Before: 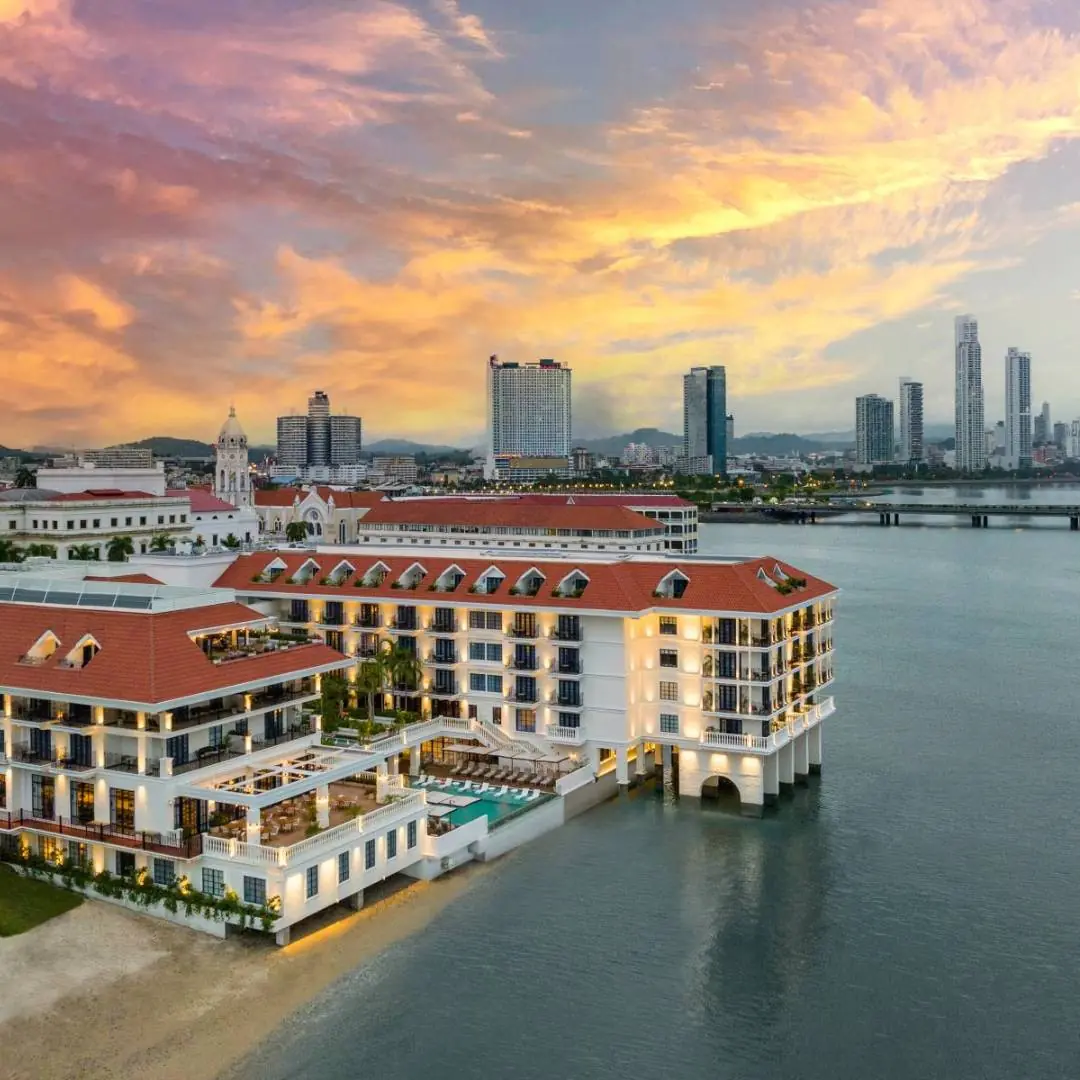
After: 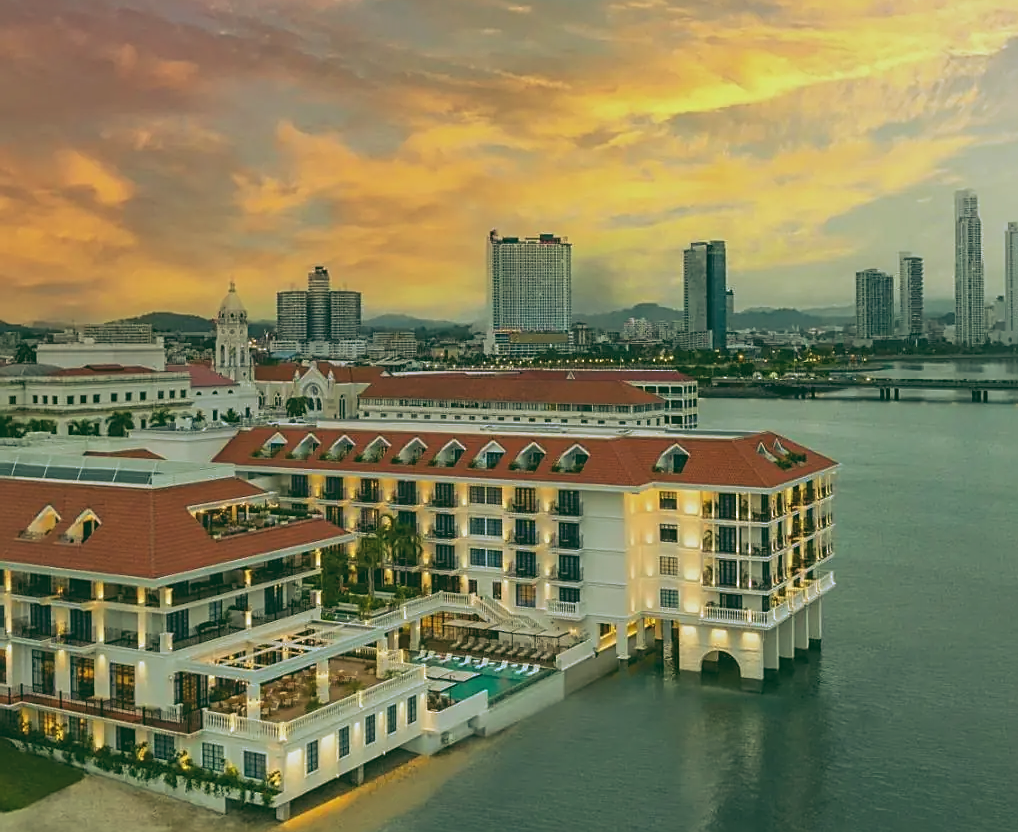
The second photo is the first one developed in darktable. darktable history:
exposure: black level correction -0.015, compensate highlight preservation false
crop and rotate: angle 0.03°, top 11.643%, right 5.651%, bottom 11.189%
sharpen: on, module defaults
rgb curve: curves: ch0 [(0.123, 0.061) (0.995, 0.887)]; ch1 [(0.06, 0.116) (1, 0.906)]; ch2 [(0, 0) (0.824, 0.69) (1, 1)], mode RGB, independent channels, compensate middle gray true
